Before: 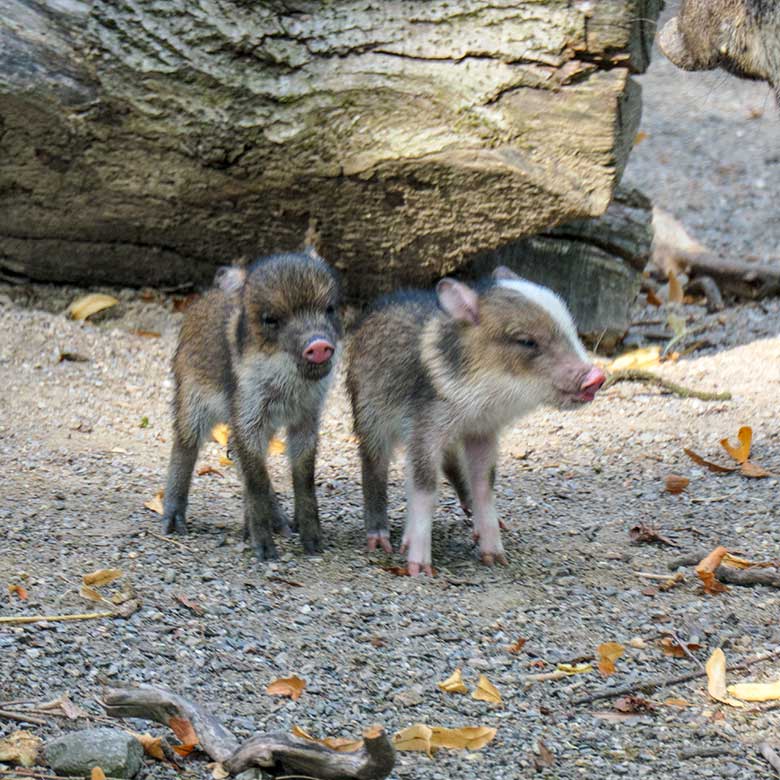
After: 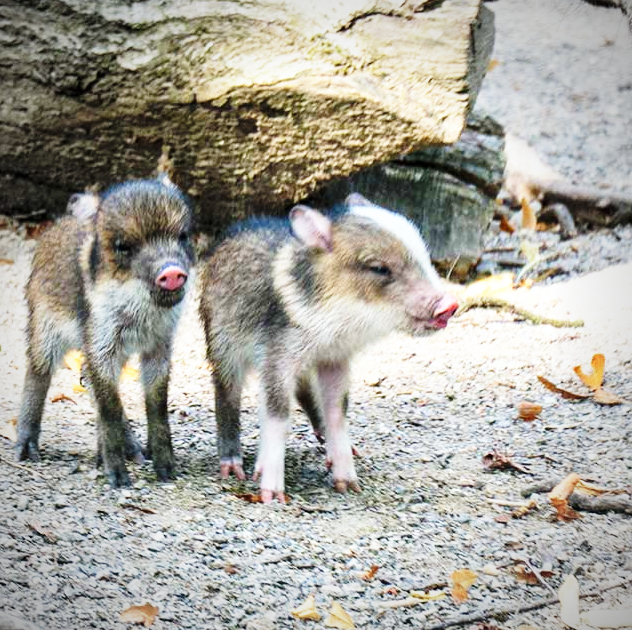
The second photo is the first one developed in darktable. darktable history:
color correction: highlights a* -0.216, highlights b* -0.102
base curve: curves: ch0 [(0, 0) (0.026, 0.03) (0.109, 0.232) (0.351, 0.748) (0.669, 0.968) (1, 1)], preserve colors none
crop: left 18.85%, top 9.429%, right 0.001%, bottom 9.757%
vignetting: fall-off start 74.72%, fall-off radius 65.95%, brightness -0.613, saturation -0.672, unbound false
